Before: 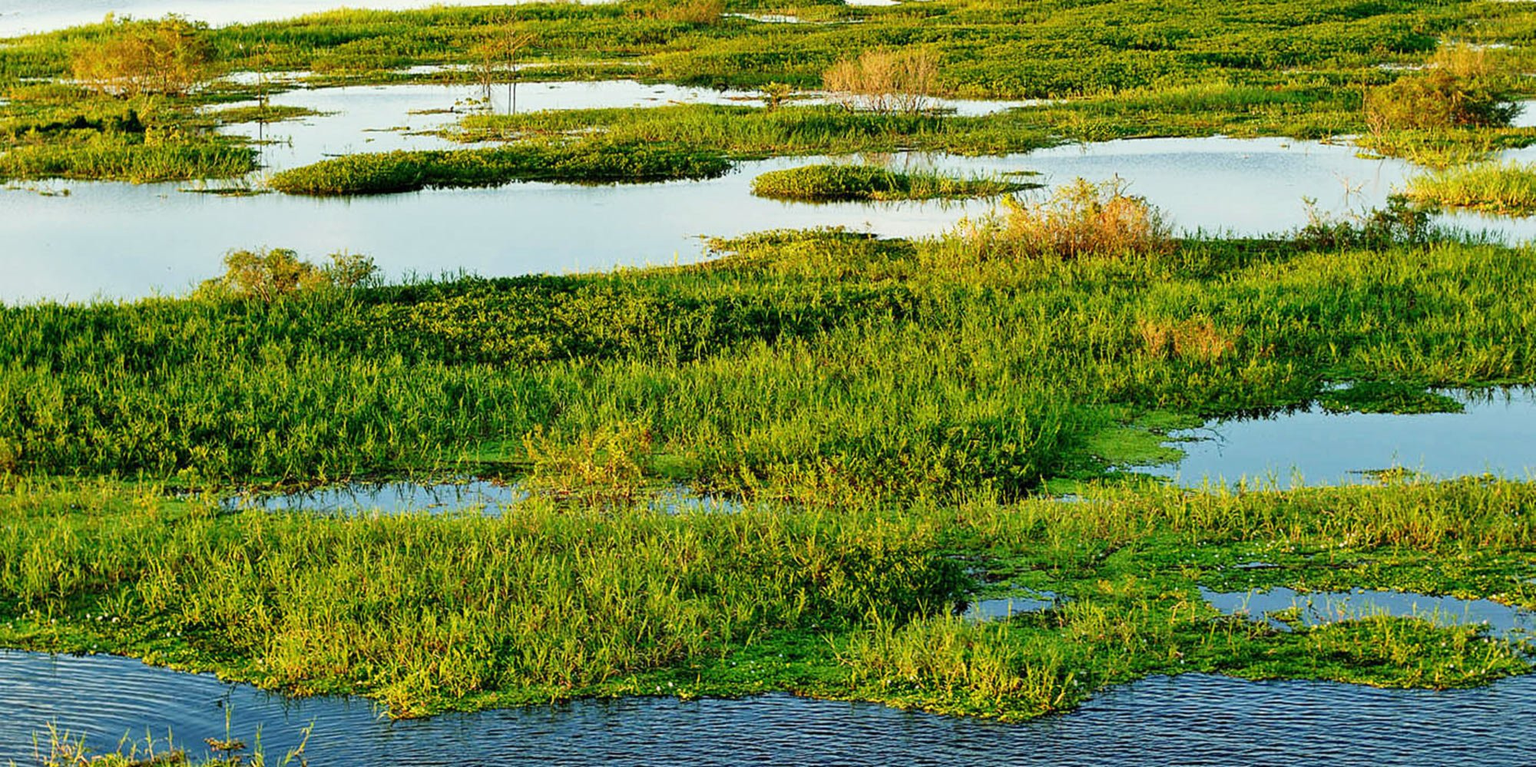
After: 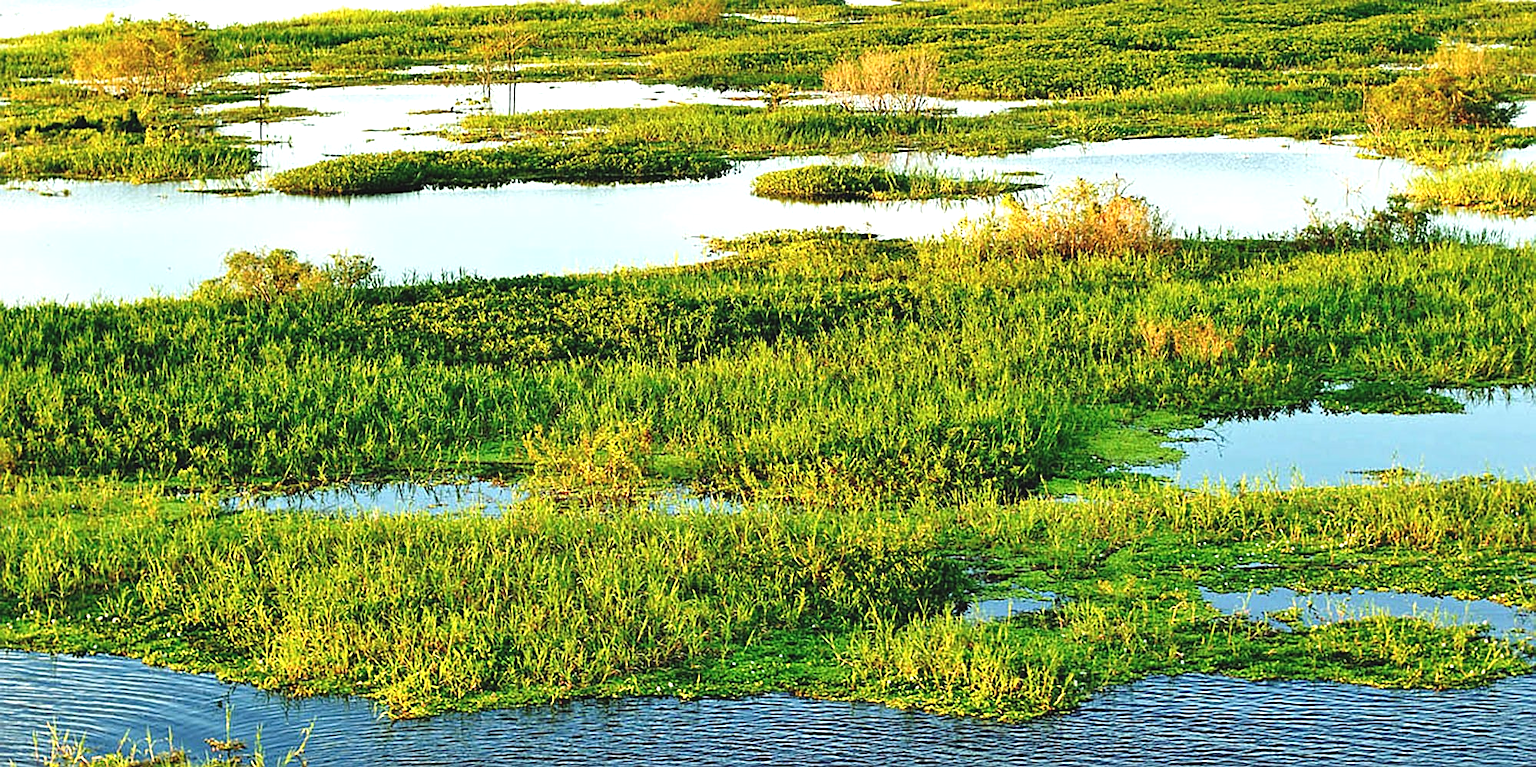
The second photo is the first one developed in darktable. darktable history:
sharpen: on, module defaults
exposure: black level correction -0.005, exposure 0.622 EV, compensate highlight preservation false
